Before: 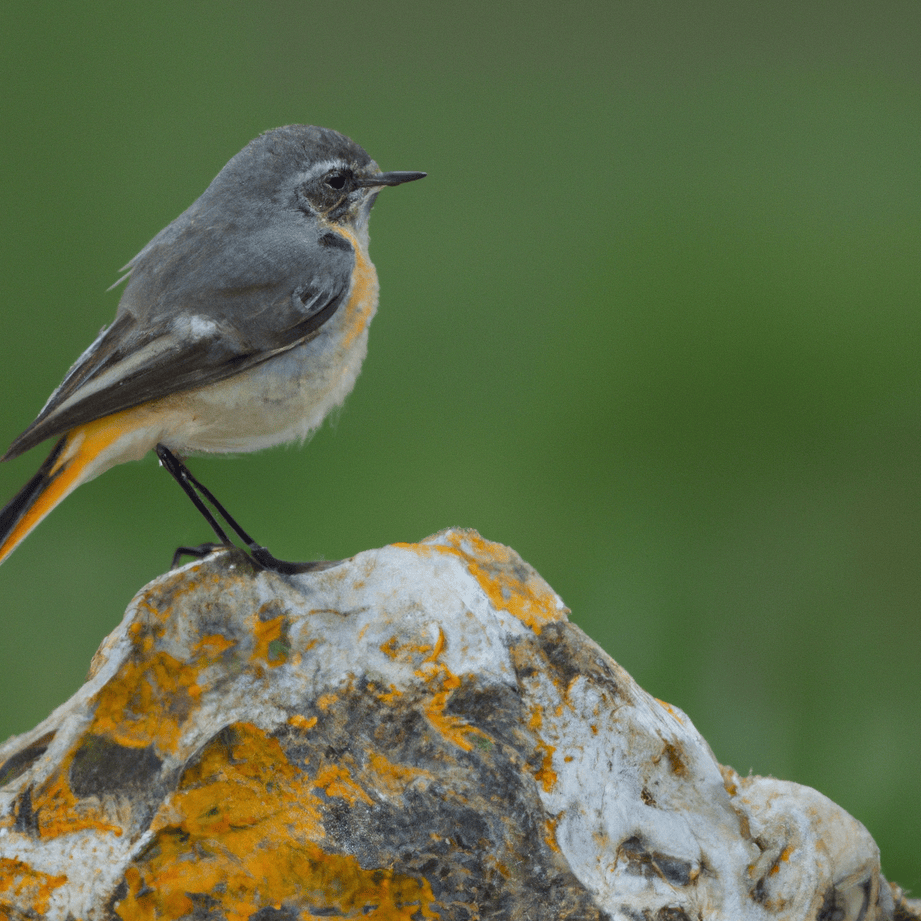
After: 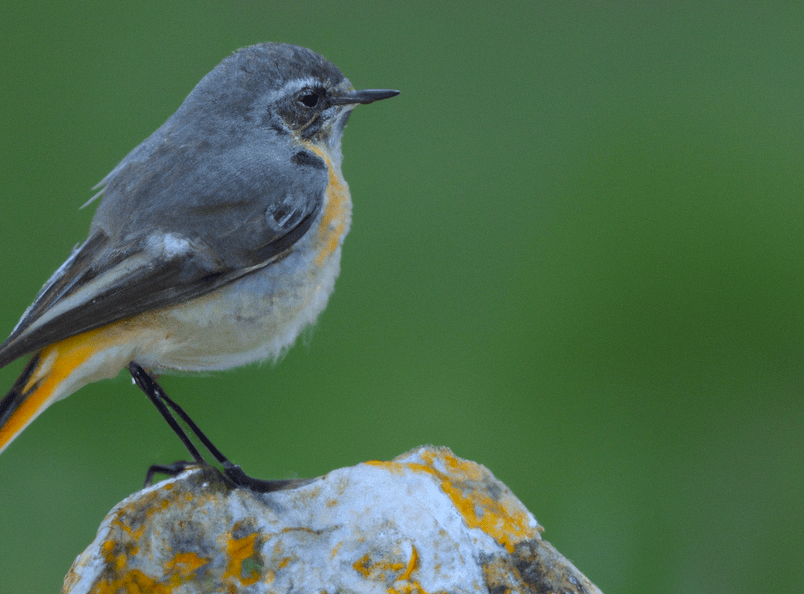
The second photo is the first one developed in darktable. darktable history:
white balance: red 0.926, green 1.003, blue 1.133
crop: left 3.015%, top 8.969%, right 9.647%, bottom 26.457%
contrast brightness saturation: saturation 0.13
